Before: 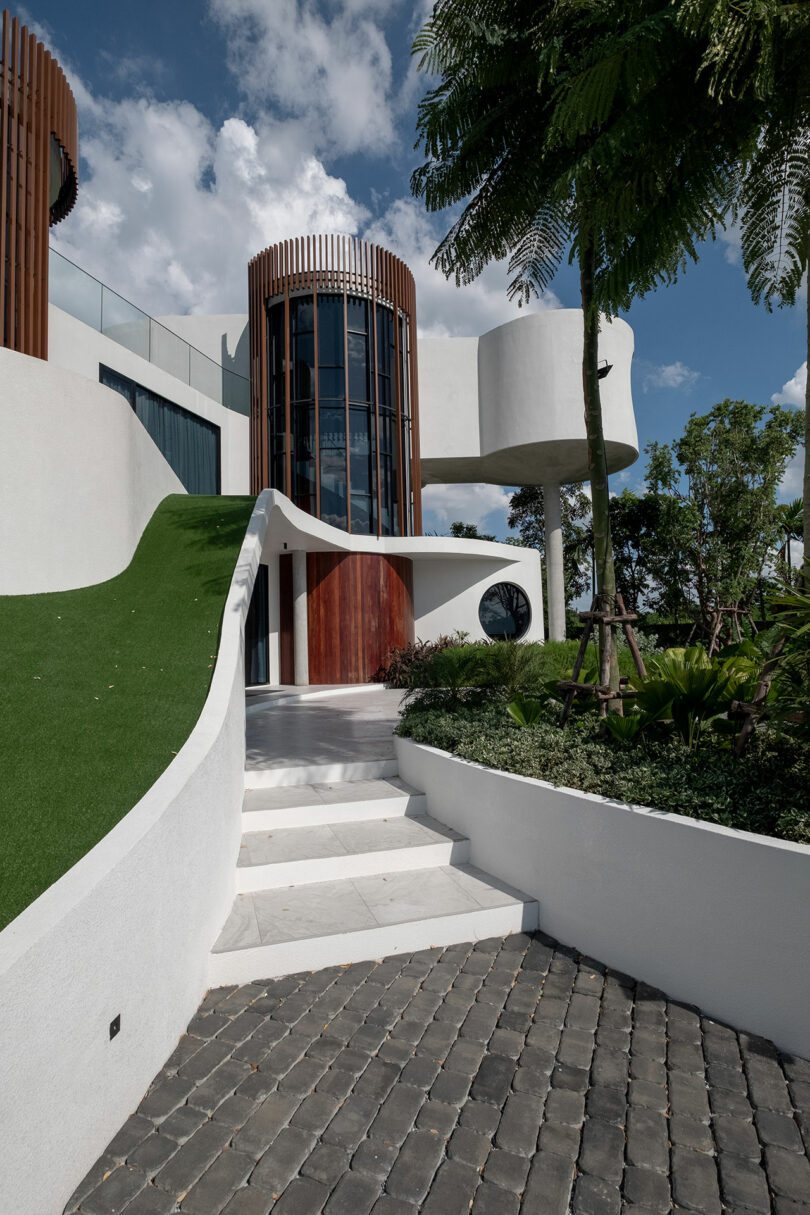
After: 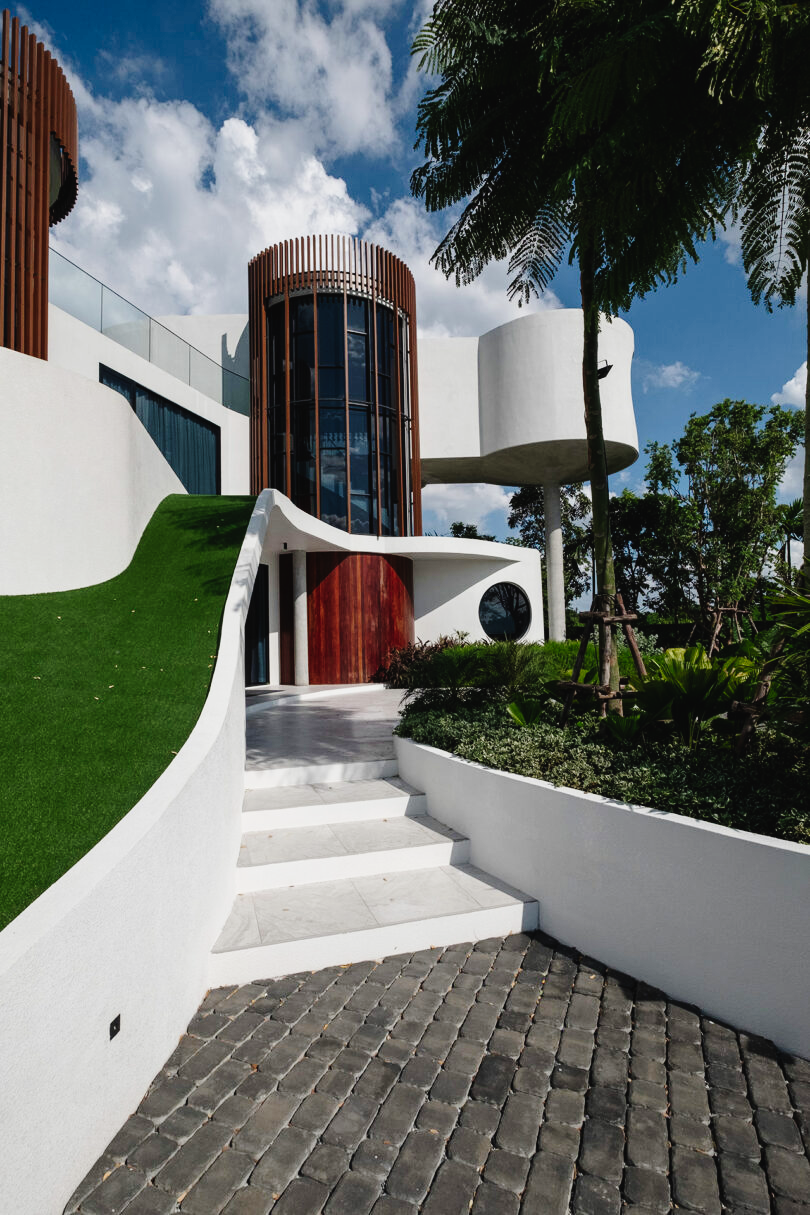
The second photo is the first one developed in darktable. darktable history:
tone curve: curves: ch0 [(0, 0.023) (0.132, 0.075) (0.256, 0.2) (0.454, 0.495) (0.708, 0.78) (0.844, 0.896) (1, 0.98)]; ch1 [(0, 0) (0.37, 0.308) (0.478, 0.46) (0.499, 0.5) (0.513, 0.508) (0.526, 0.533) (0.59, 0.612) (0.764, 0.804) (1, 1)]; ch2 [(0, 0) (0.312, 0.313) (0.461, 0.454) (0.48, 0.477) (0.503, 0.5) (0.526, 0.54) (0.564, 0.595) (0.631, 0.676) (0.713, 0.767) (0.985, 0.966)], preserve colors none
